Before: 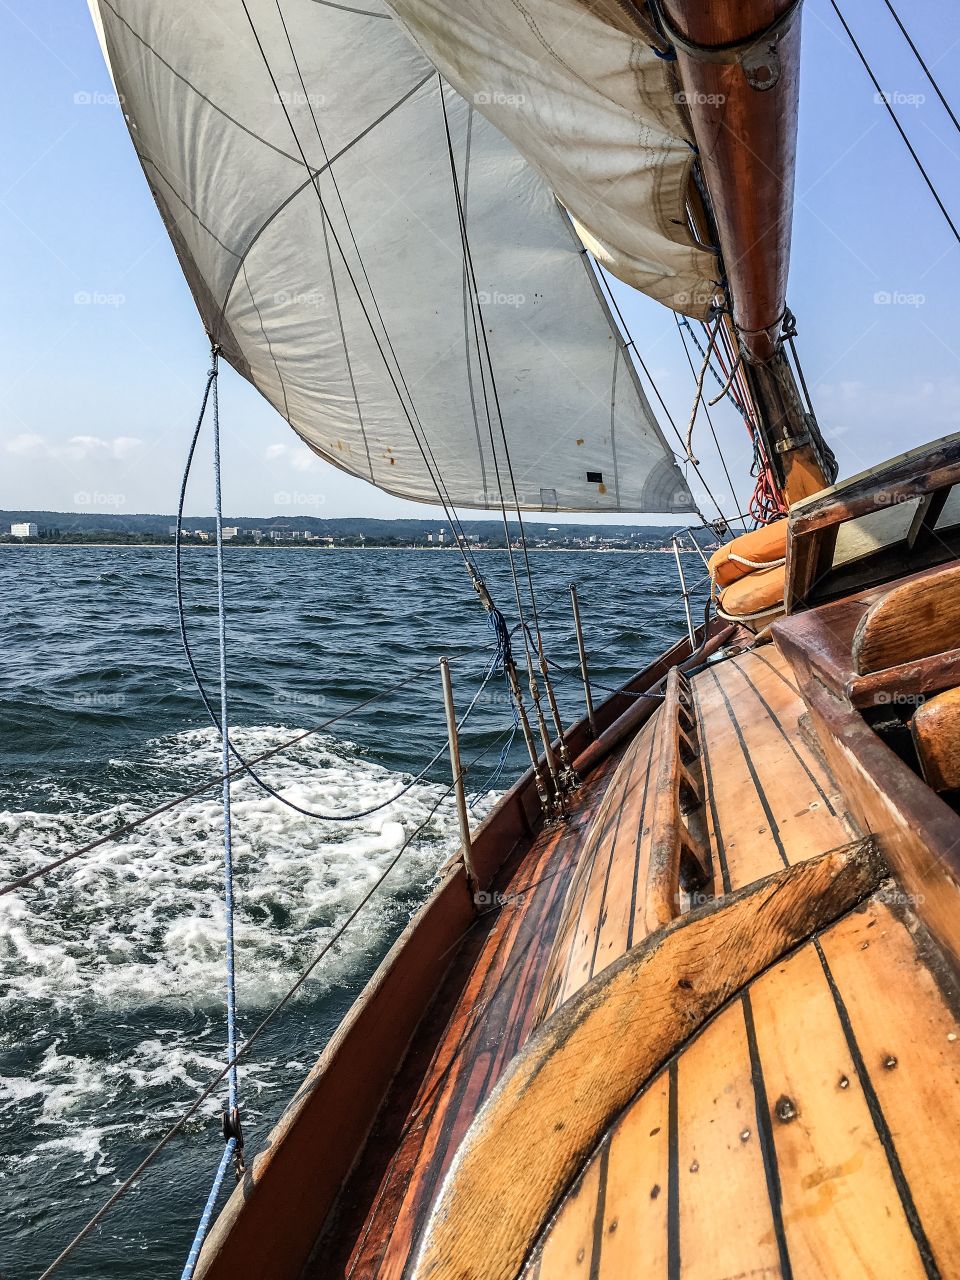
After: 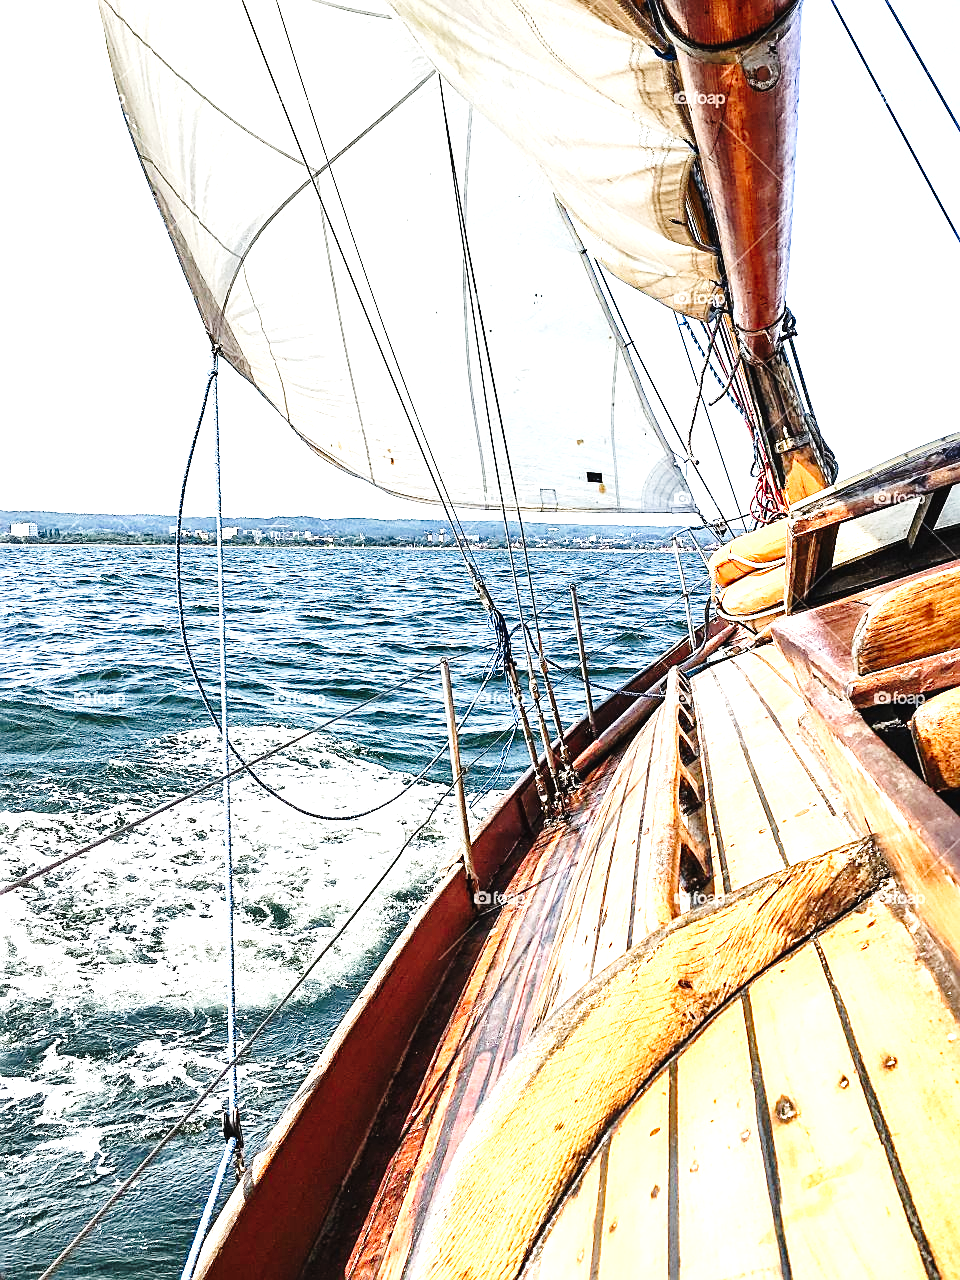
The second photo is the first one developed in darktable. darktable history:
tone curve: curves: ch0 [(0, 0.023) (0.132, 0.075) (0.256, 0.2) (0.454, 0.495) (0.708, 0.78) (0.844, 0.896) (1, 0.98)]; ch1 [(0, 0) (0.37, 0.308) (0.478, 0.46) (0.499, 0.5) (0.513, 0.508) (0.526, 0.533) (0.59, 0.612) (0.764, 0.804) (1, 1)]; ch2 [(0, 0) (0.312, 0.313) (0.461, 0.454) (0.48, 0.477) (0.503, 0.5) (0.526, 0.54) (0.564, 0.595) (0.631, 0.676) (0.713, 0.767) (0.985, 0.966)], preserve colors none
sharpen: on, module defaults
exposure: black level correction 0, exposure 1.893 EV, compensate highlight preservation false
